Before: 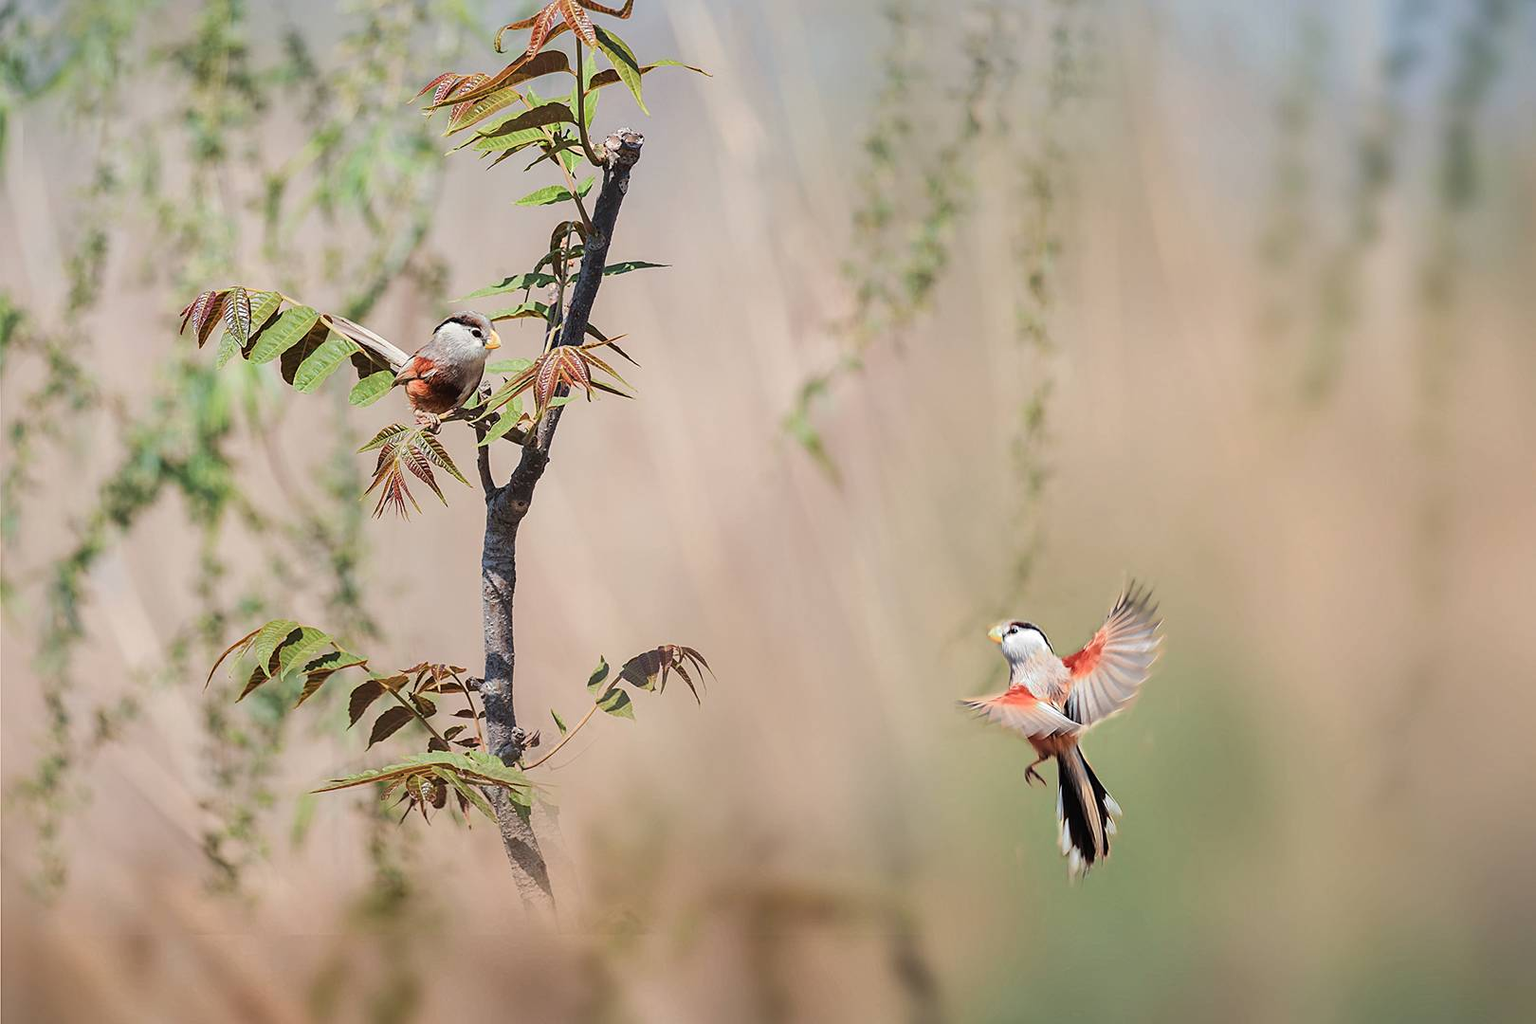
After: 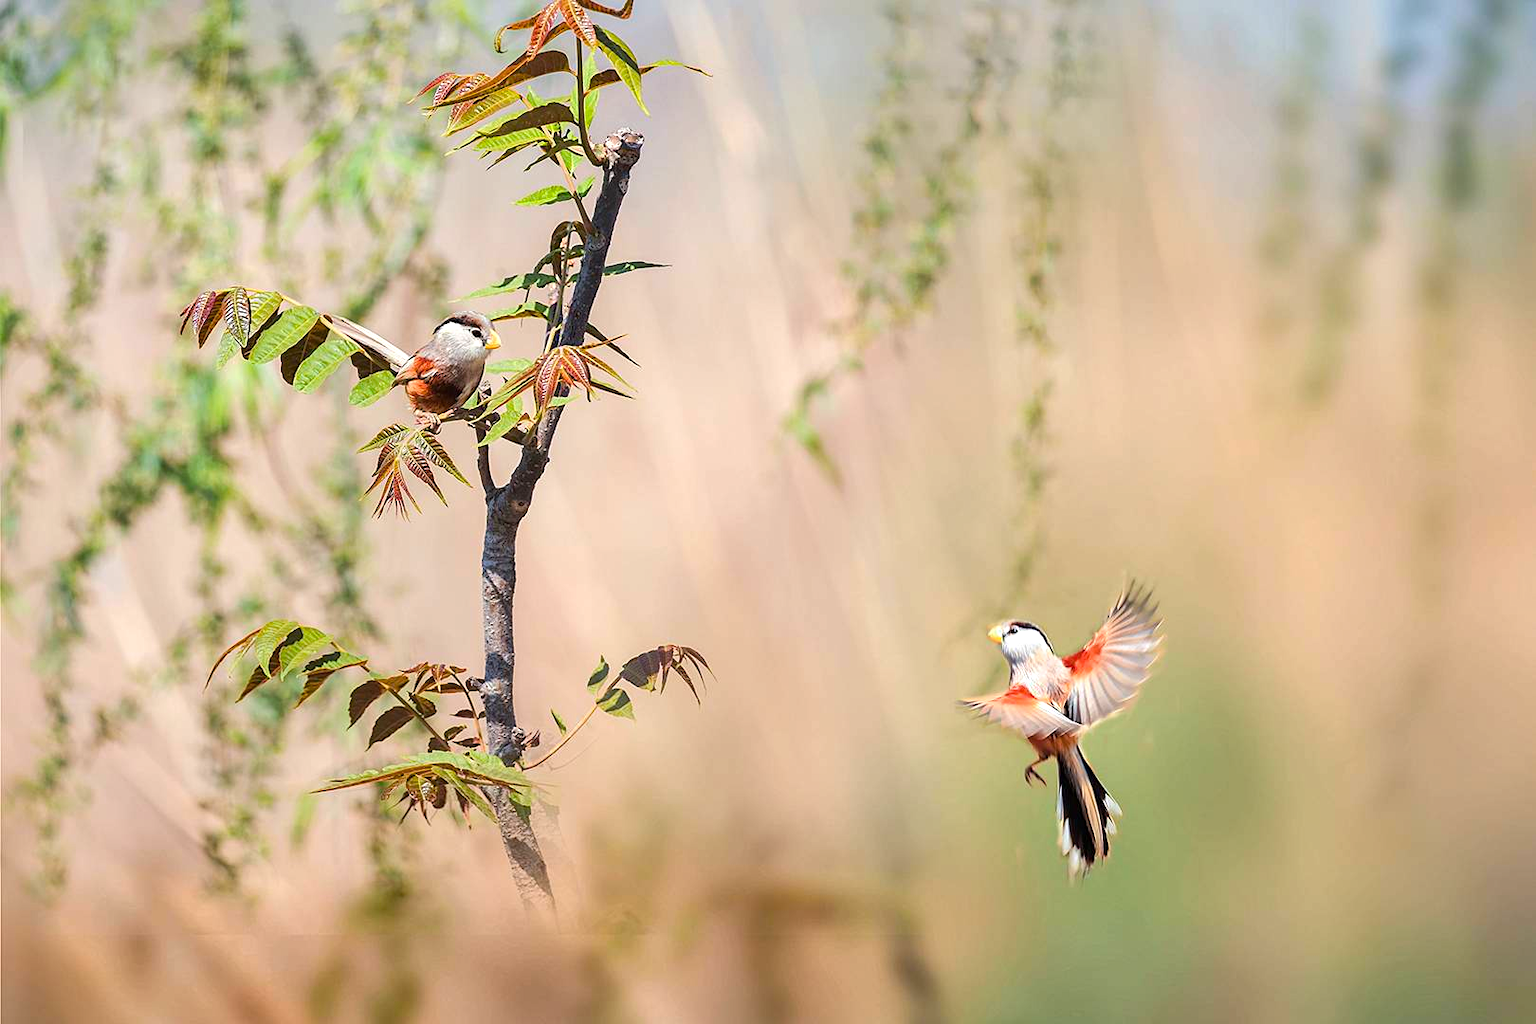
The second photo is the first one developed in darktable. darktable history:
color balance rgb: linear chroma grading › global chroma 33.4%
exposure: exposure 0.367 EV, compensate highlight preservation false
local contrast: highlights 100%, shadows 100%, detail 120%, midtone range 0.2
